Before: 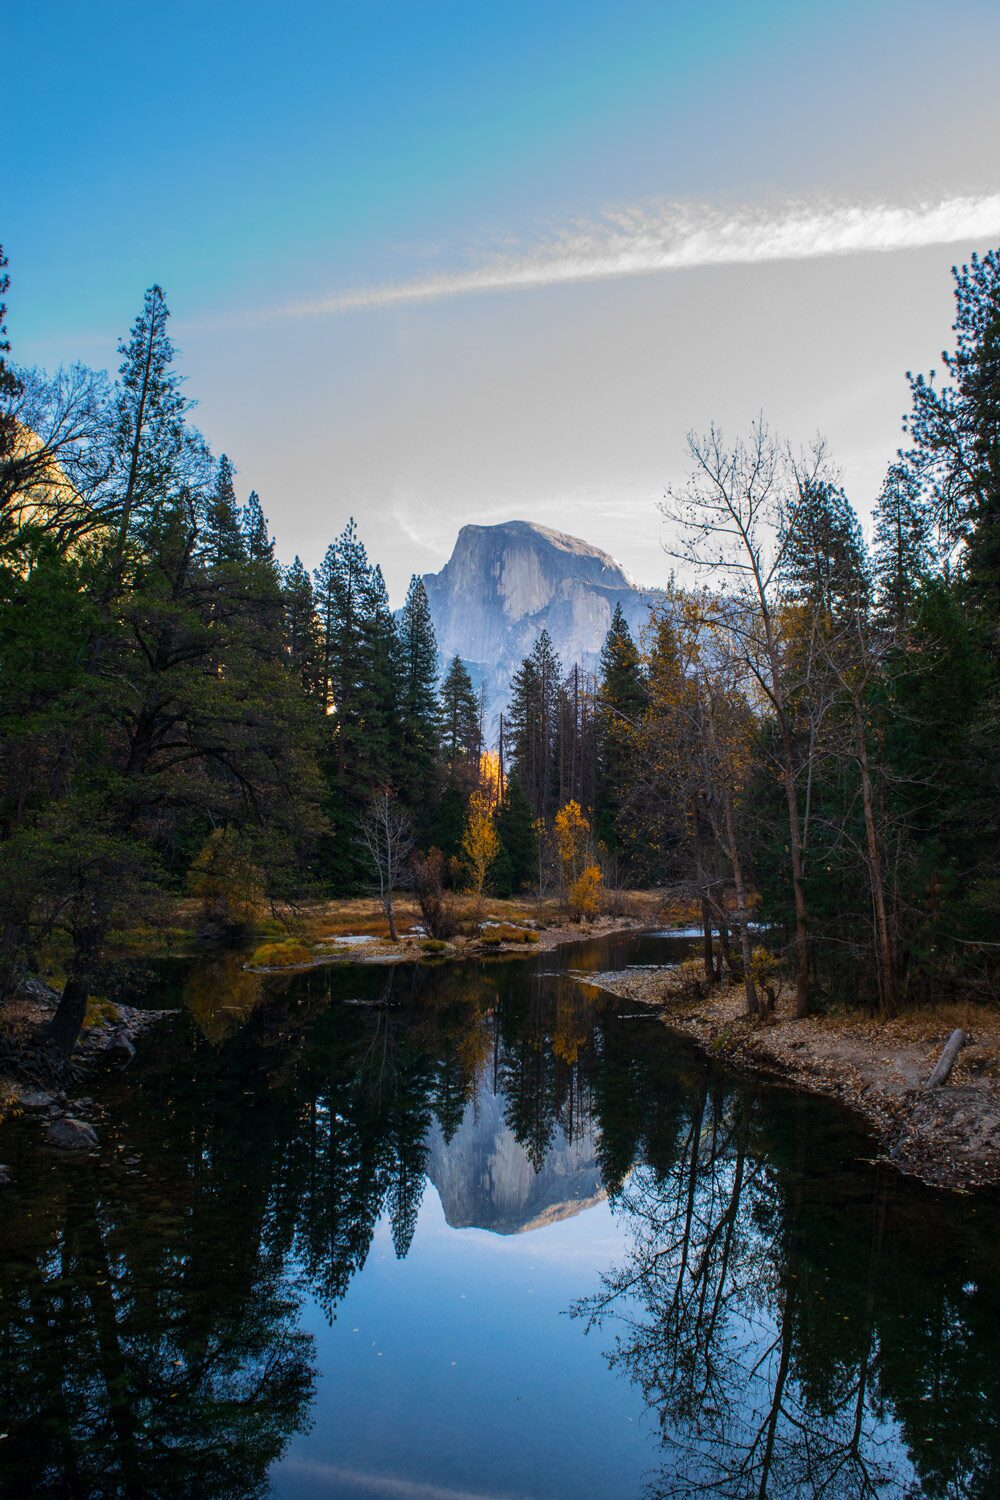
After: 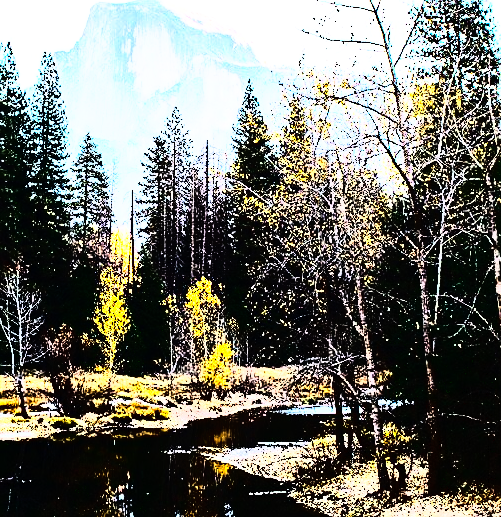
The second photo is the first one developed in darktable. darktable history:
sharpen: on, module defaults
crop: left 36.907%, top 34.894%, right 12.918%, bottom 30.604%
contrast brightness saturation: contrast 0.411, brightness 0.107, saturation 0.208
tone curve: curves: ch0 [(0, 0) (0.003, 0.005) (0.011, 0.005) (0.025, 0.006) (0.044, 0.008) (0.069, 0.01) (0.1, 0.012) (0.136, 0.015) (0.177, 0.019) (0.224, 0.017) (0.277, 0.015) (0.335, 0.018) (0.399, 0.043) (0.468, 0.118) (0.543, 0.349) (0.623, 0.591) (0.709, 0.88) (0.801, 0.983) (0.898, 0.973) (1, 1)]
color balance rgb: perceptual saturation grading › global saturation 0.689%
exposure: black level correction 0, exposure 1.392 EV, compensate highlight preservation false
base curve: curves: ch0 [(0, 0) (0.028, 0.03) (0.121, 0.232) (0.46, 0.748) (0.859, 0.968) (1, 1)], preserve colors none
